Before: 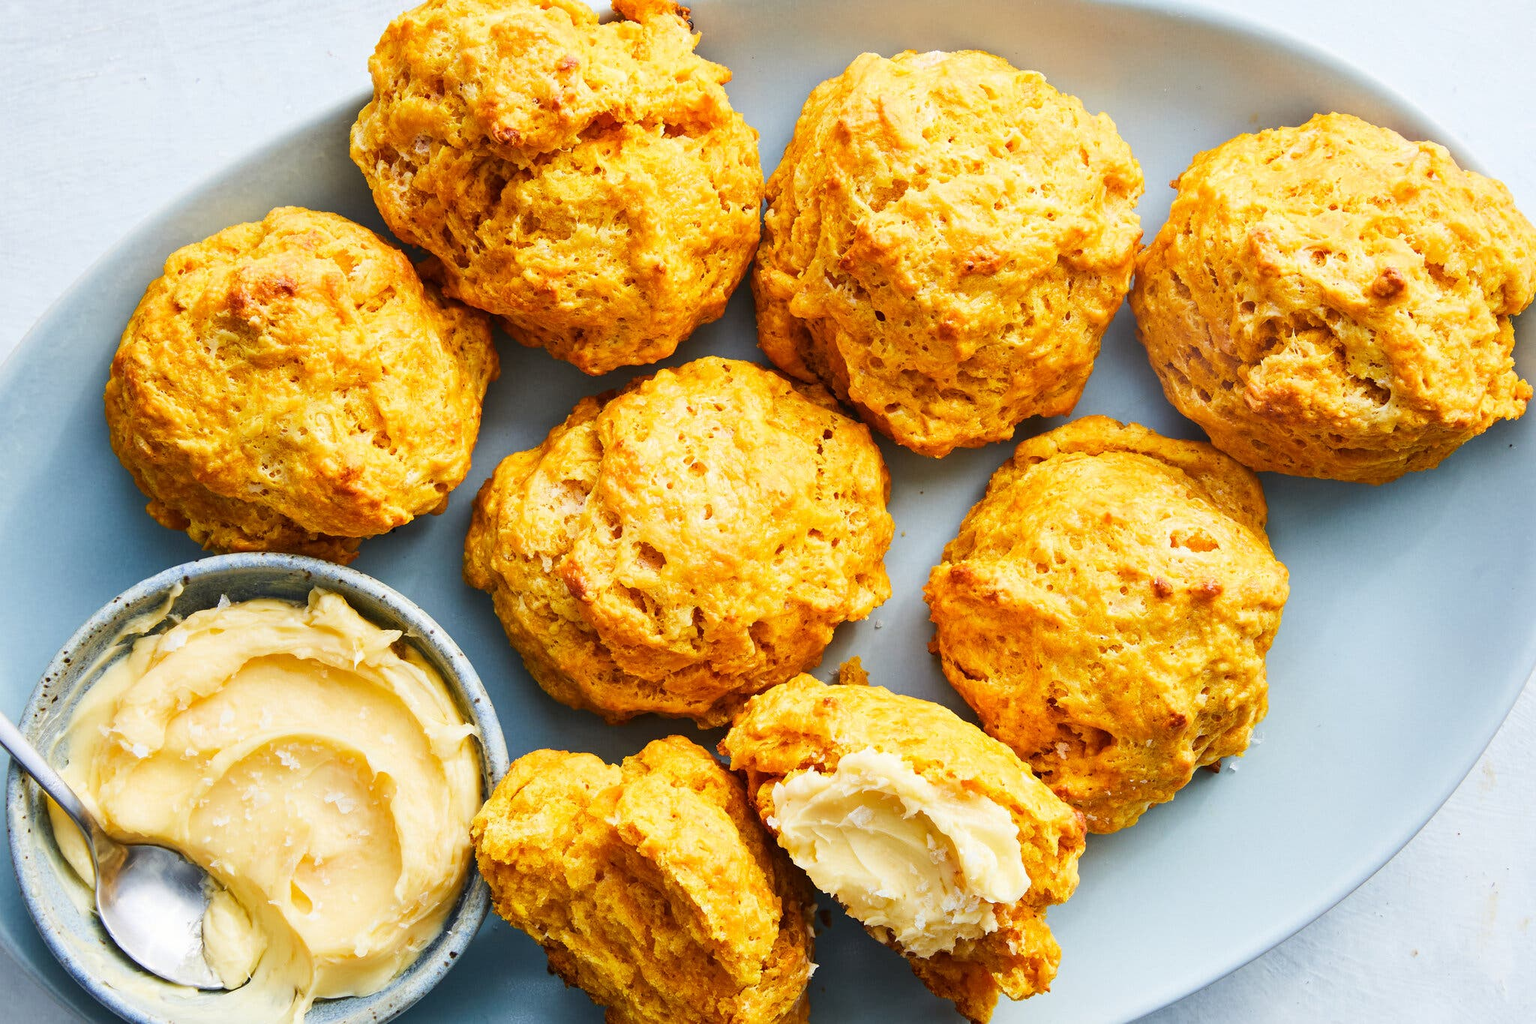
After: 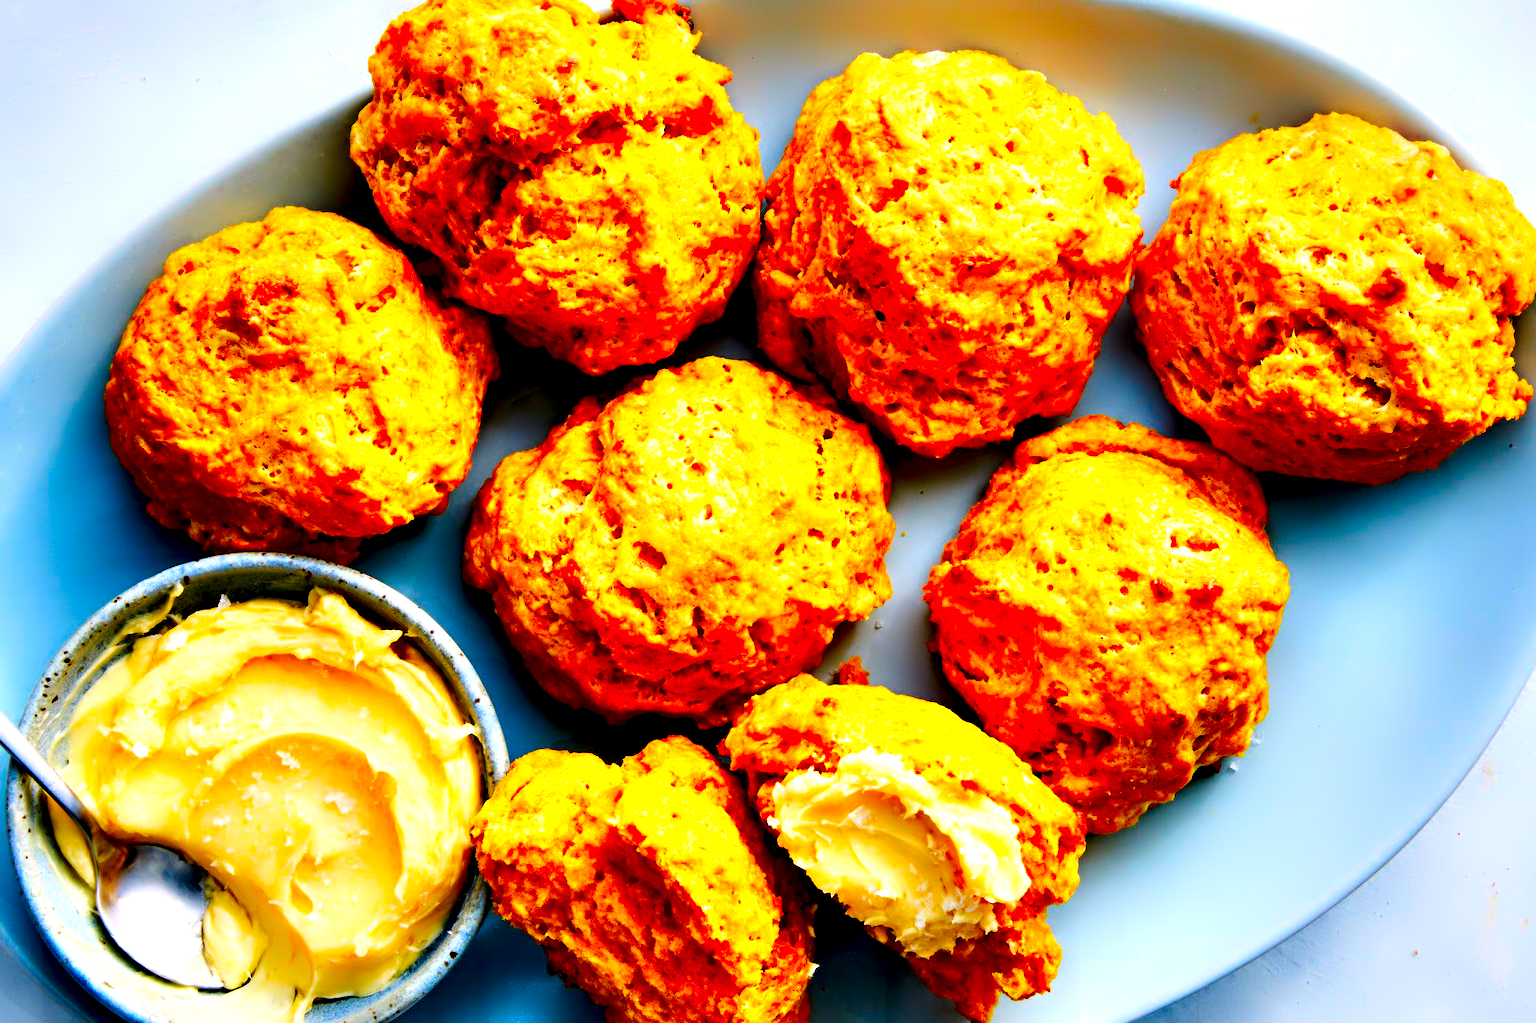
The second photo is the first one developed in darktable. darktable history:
contrast equalizer: octaves 7, y [[0.783, 0.666, 0.575, 0.77, 0.556, 0.501], [0.5 ×6], [0.5 ×6], [0, 0.02, 0.272, 0.399, 0.062, 0], [0 ×6]]
color correction: highlights a* 1.6, highlights b* -1.71, saturation 2.46
